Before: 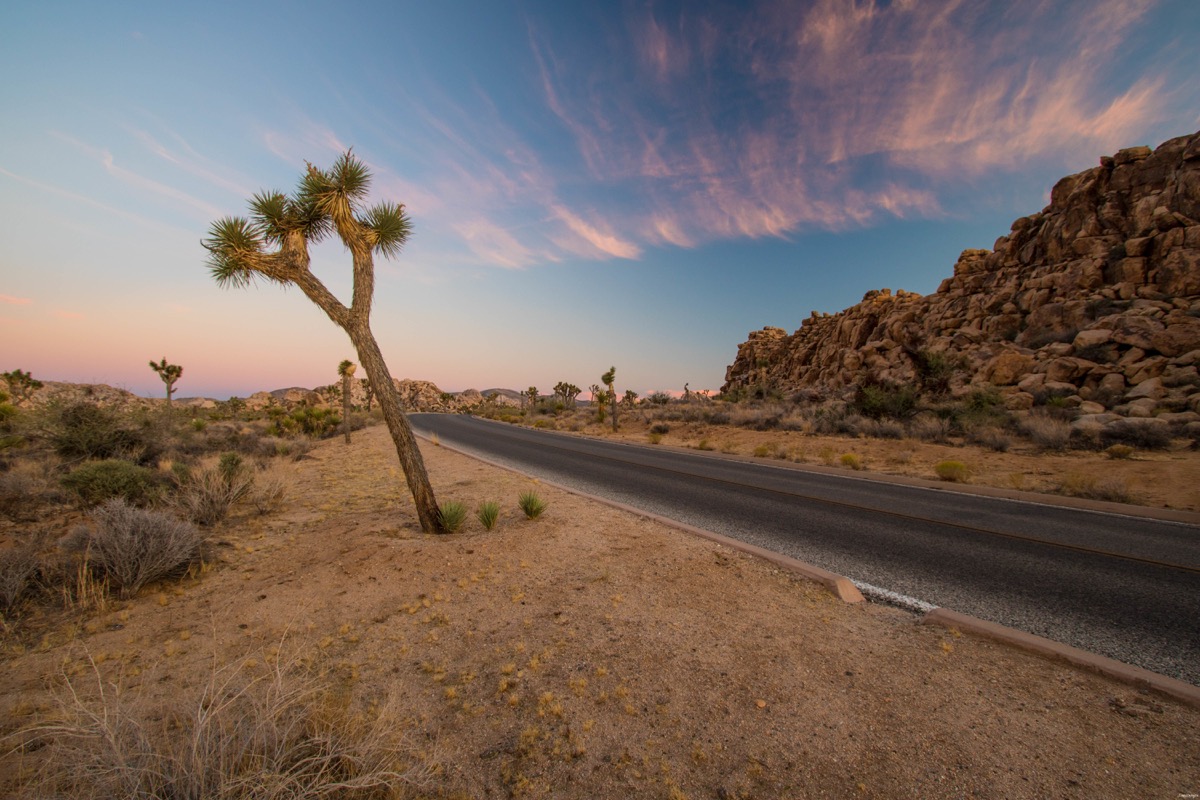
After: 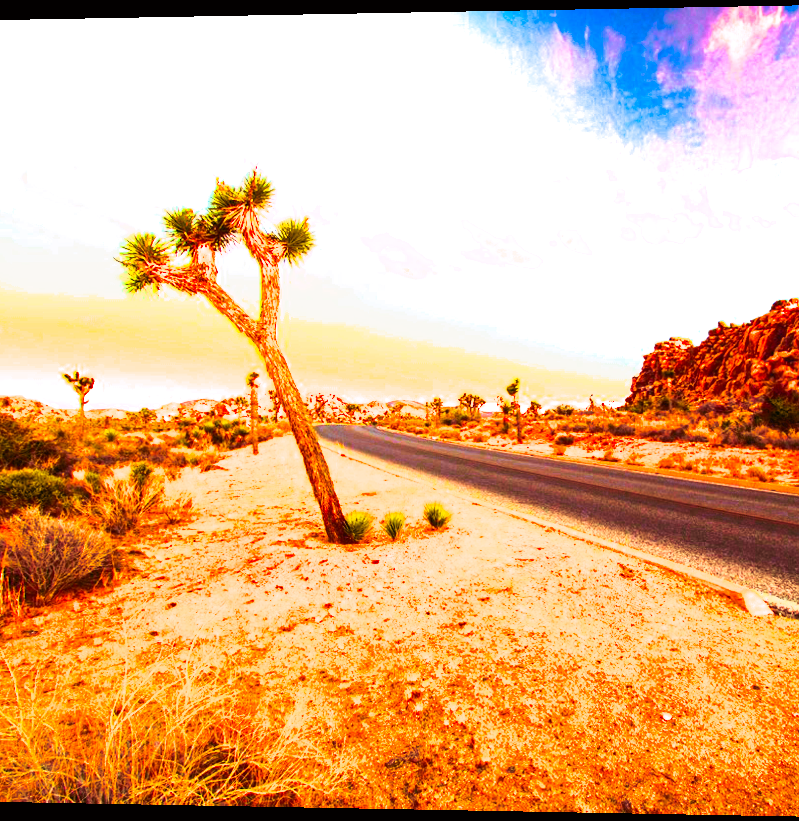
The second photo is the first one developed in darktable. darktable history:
color correction: saturation 2.15
base curve: curves: ch0 [(0, 0) (0.557, 0.834) (1, 1)]
crop and rotate: left 6.617%, right 26.717%
split-toning: on, module defaults
tone curve: curves: ch0 [(0.017, 0) (0.107, 0.071) (0.295, 0.264) (0.447, 0.507) (0.54, 0.618) (0.733, 0.791) (0.879, 0.898) (1, 0.97)]; ch1 [(0, 0) (0.393, 0.415) (0.447, 0.448) (0.485, 0.497) (0.523, 0.515) (0.544, 0.55) (0.59, 0.609) (0.686, 0.686) (1, 1)]; ch2 [(0, 0) (0.369, 0.388) (0.449, 0.431) (0.499, 0.5) (0.521, 0.505) (0.53, 0.538) (0.579, 0.601) (0.669, 0.733) (1, 1)], color space Lab, independent channels, preserve colors none
contrast brightness saturation: contrast 1, brightness 1, saturation 1
rotate and perspective: lens shift (horizontal) -0.055, automatic cropping off
